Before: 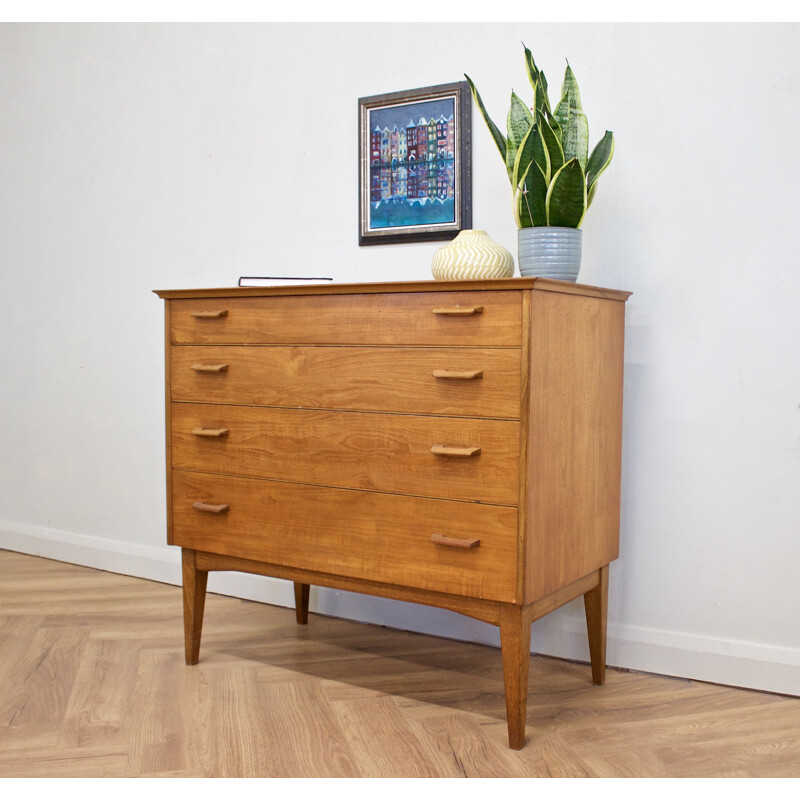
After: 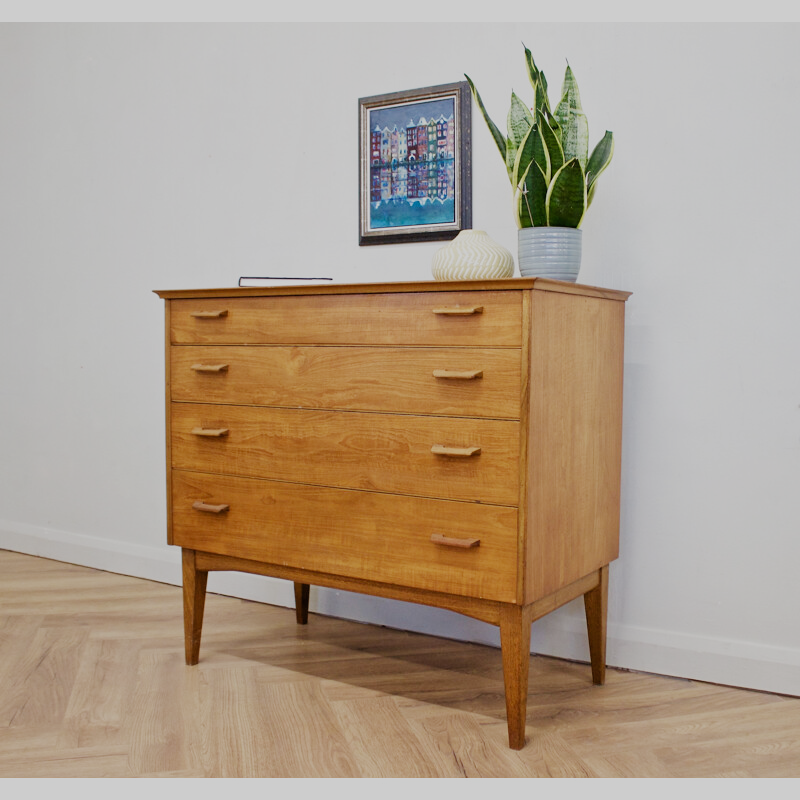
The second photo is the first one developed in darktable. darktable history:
filmic rgb: black relative exposure -7.65 EV, white relative exposure 4.56 EV, hardness 3.61, preserve chrominance no, color science v5 (2021), iterations of high-quality reconstruction 0, contrast in shadows safe, contrast in highlights safe
